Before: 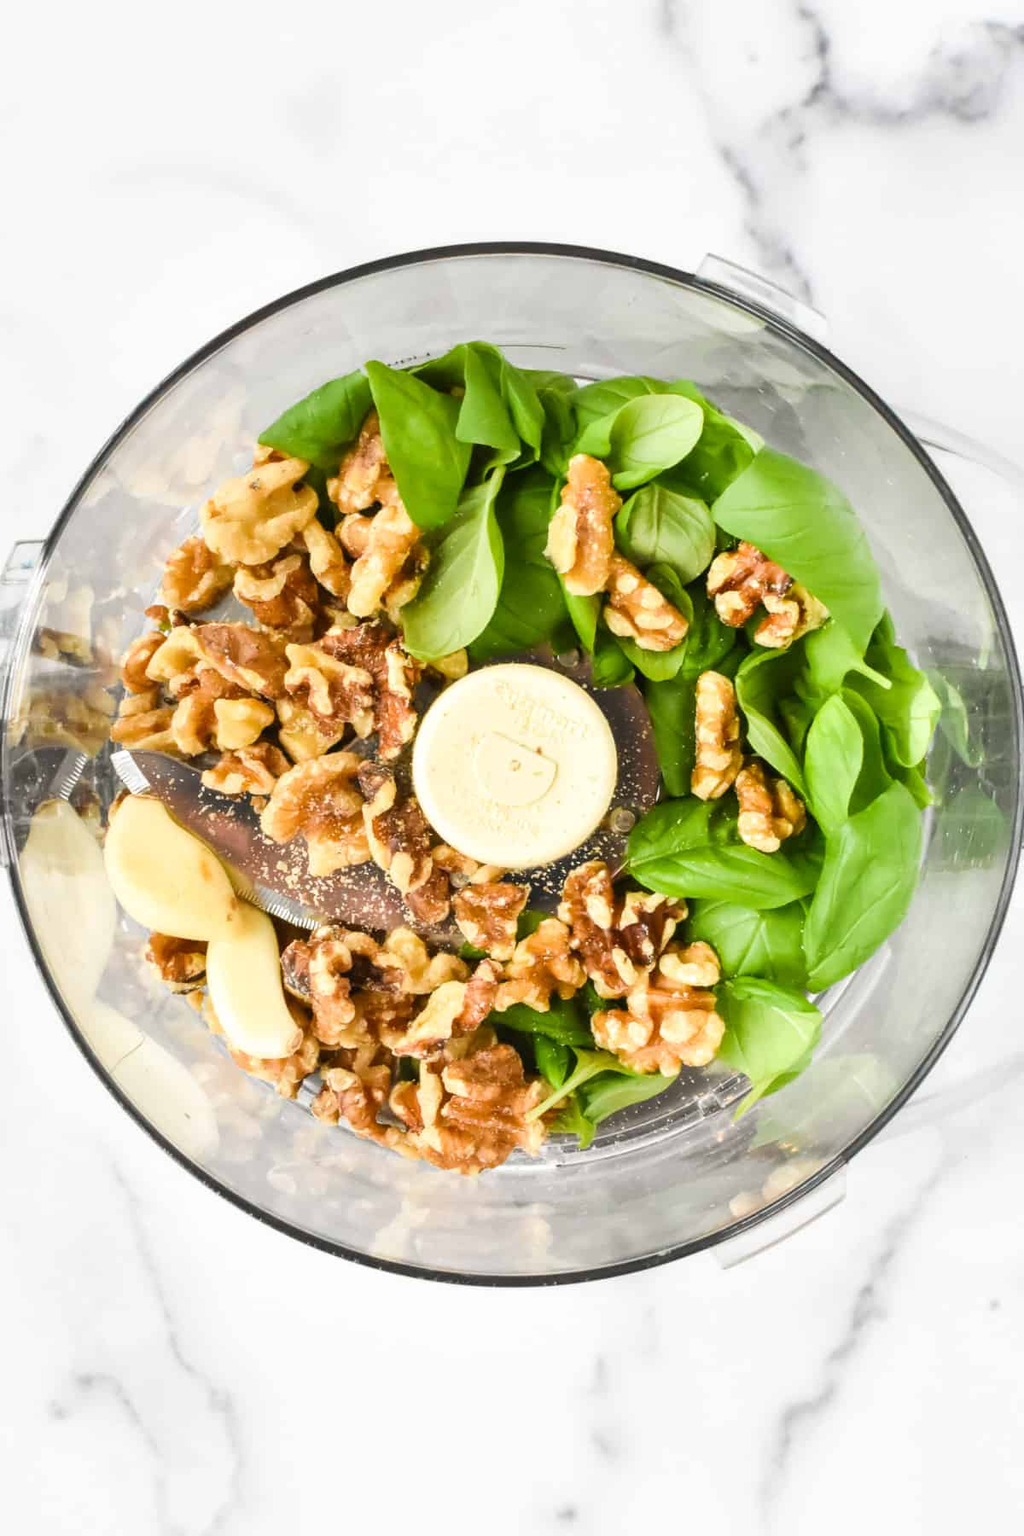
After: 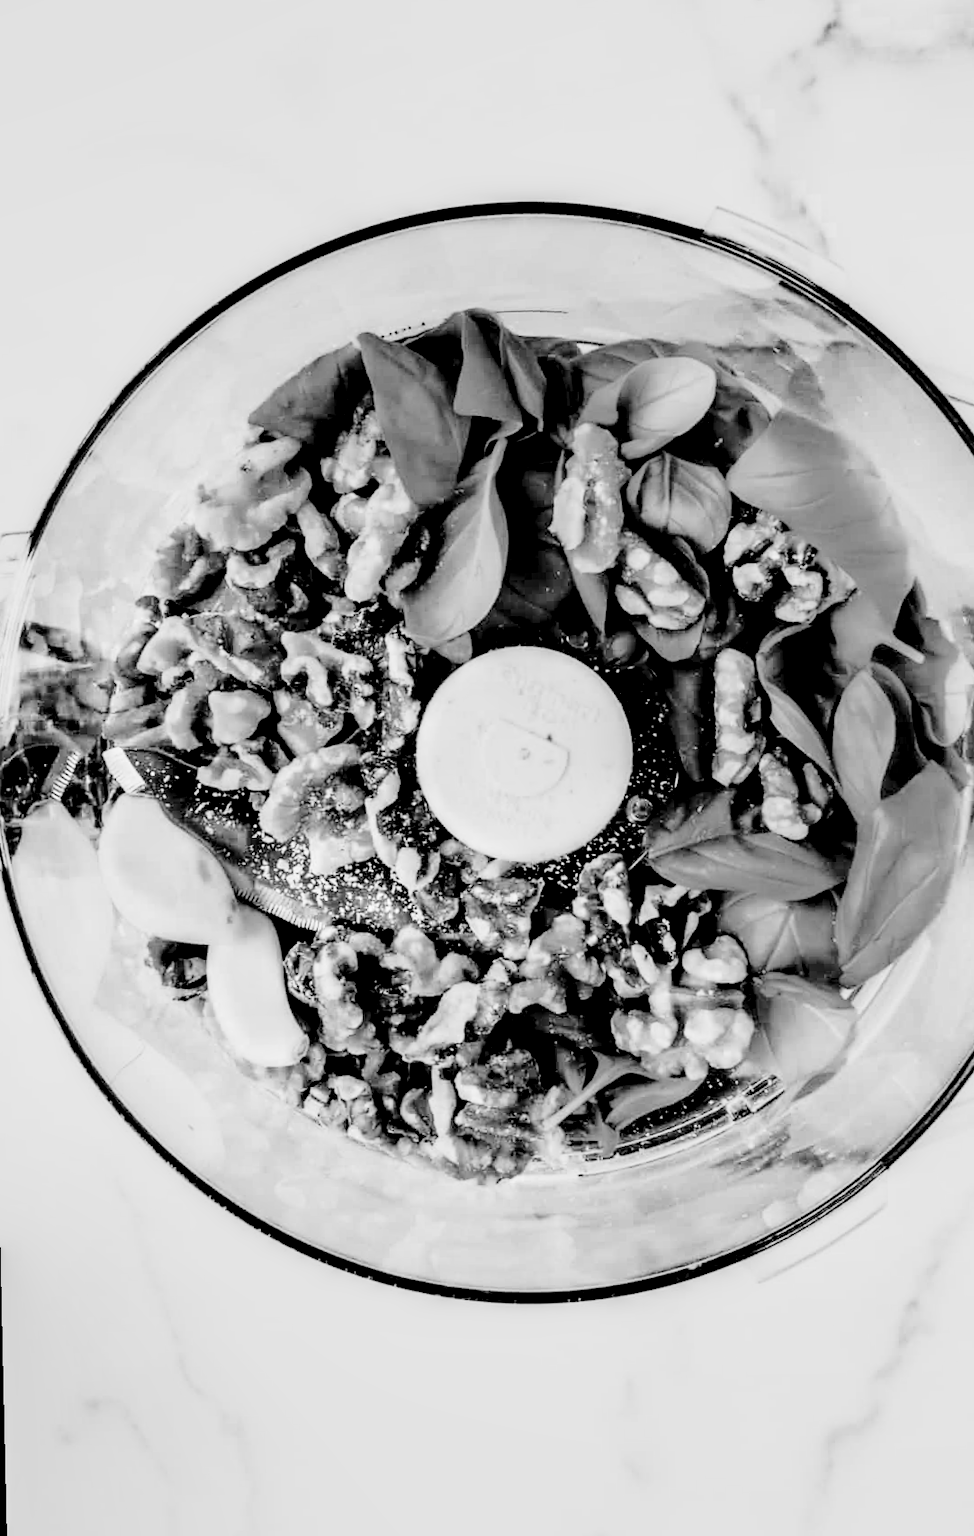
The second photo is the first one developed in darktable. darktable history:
filmic rgb: black relative exposure -2.85 EV, white relative exposure 4.56 EV, hardness 1.77, contrast 1.25, preserve chrominance no, color science v5 (2021)
color zones: curves: ch0 [(0.203, 0.433) (0.607, 0.517) (0.697, 0.696) (0.705, 0.897)]
rotate and perspective: rotation -1.32°, lens shift (horizontal) -0.031, crop left 0.015, crop right 0.985, crop top 0.047, crop bottom 0.982
local contrast: highlights 80%, shadows 57%, detail 175%, midtone range 0.602
color balance rgb: perceptual saturation grading › global saturation 20%, global vibrance 20%
monochrome: a 26.22, b 42.67, size 0.8
crop and rotate: left 1.088%, right 8.807%
contrast brightness saturation: contrast 0.5, saturation -0.1
